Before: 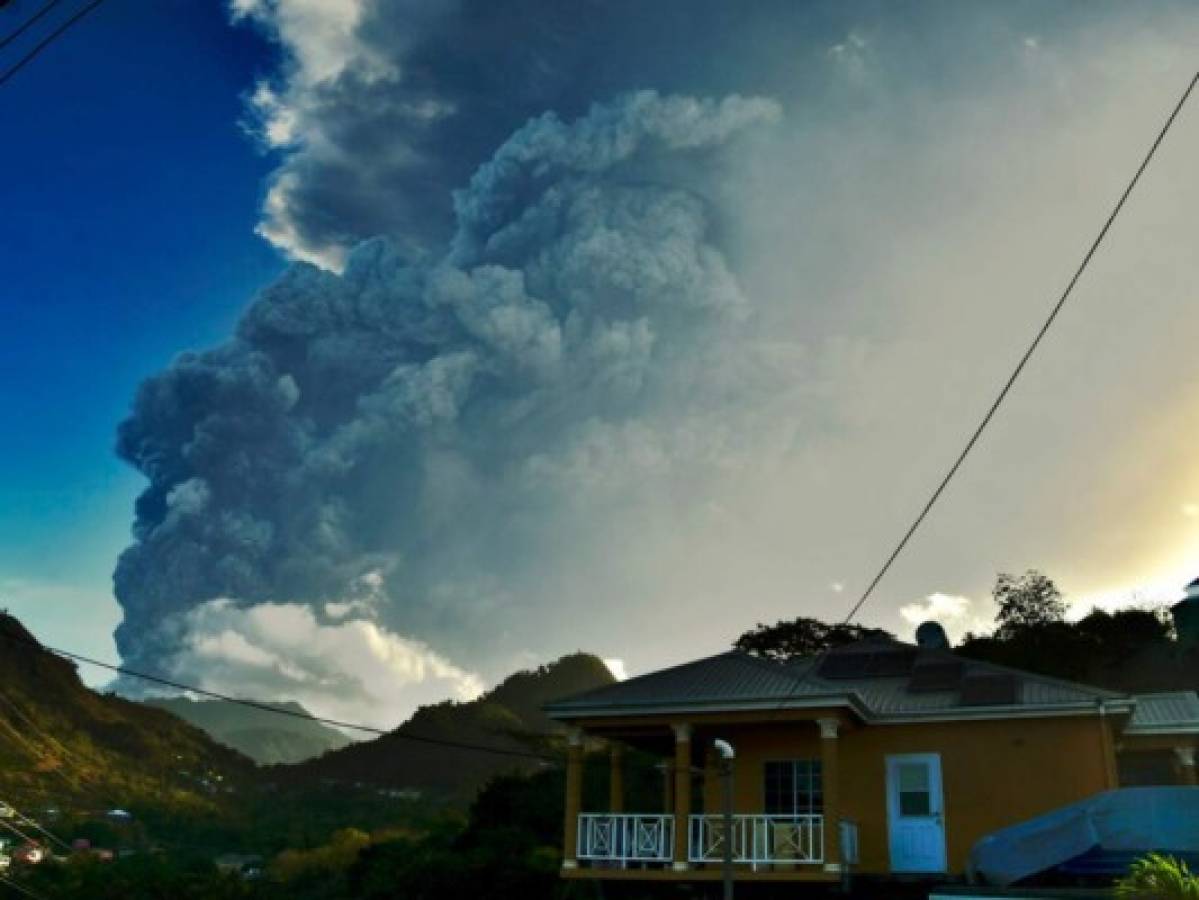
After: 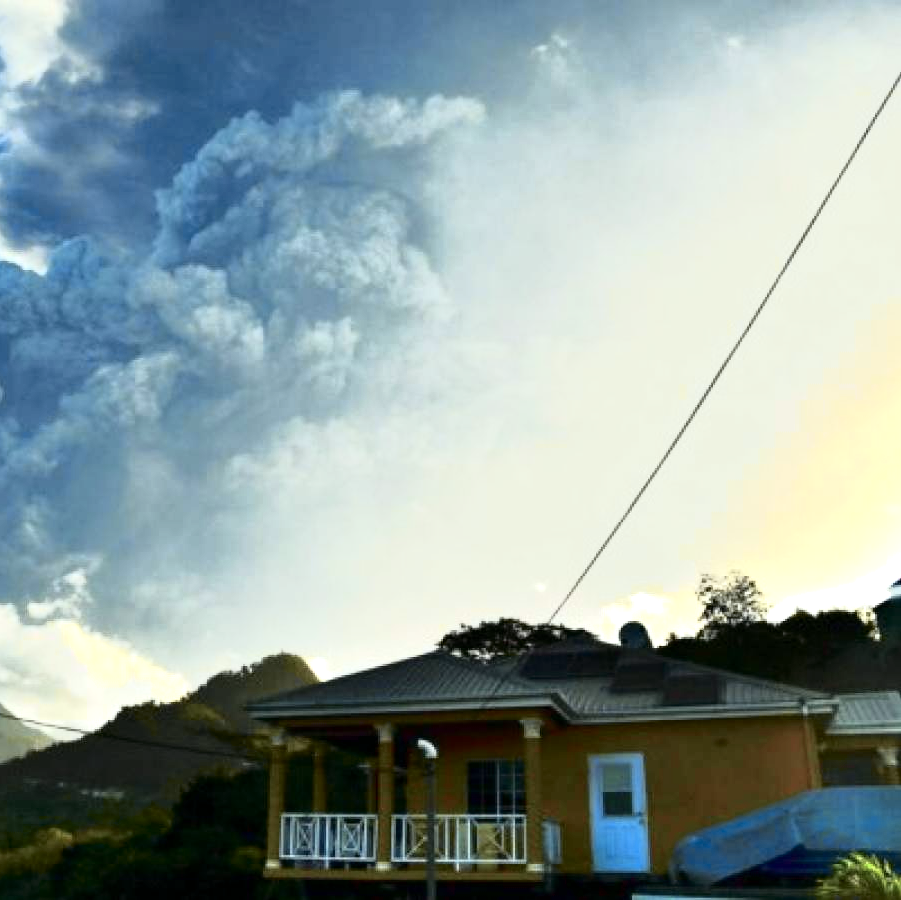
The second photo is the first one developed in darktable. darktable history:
tone curve: curves: ch0 [(0, 0) (0.105, 0.068) (0.195, 0.162) (0.283, 0.283) (0.384, 0.404) (0.485, 0.531) (0.638, 0.681) (0.795, 0.879) (1, 0.977)]; ch1 [(0, 0) (0.161, 0.092) (0.35, 0.33) (0.379, 0.401) (0.456, 0.469) (0.504, 0.5) (0.512, 0.514) (0.58, 0.597) (0.635, 0.646) (1, 1)]; ch2 [(0, 0) (0.371, 0.362) (0.437, 0.437) (0.5, 0.5) (0.53, 0.523) (0.56, 0.58) (0.622, 0.606) (1, 1)], color space Lab, independent channels, preserve colors none
exposure: exposure 1 EV, compensate highlight preservation false
crop and rotate: left 24.815%
